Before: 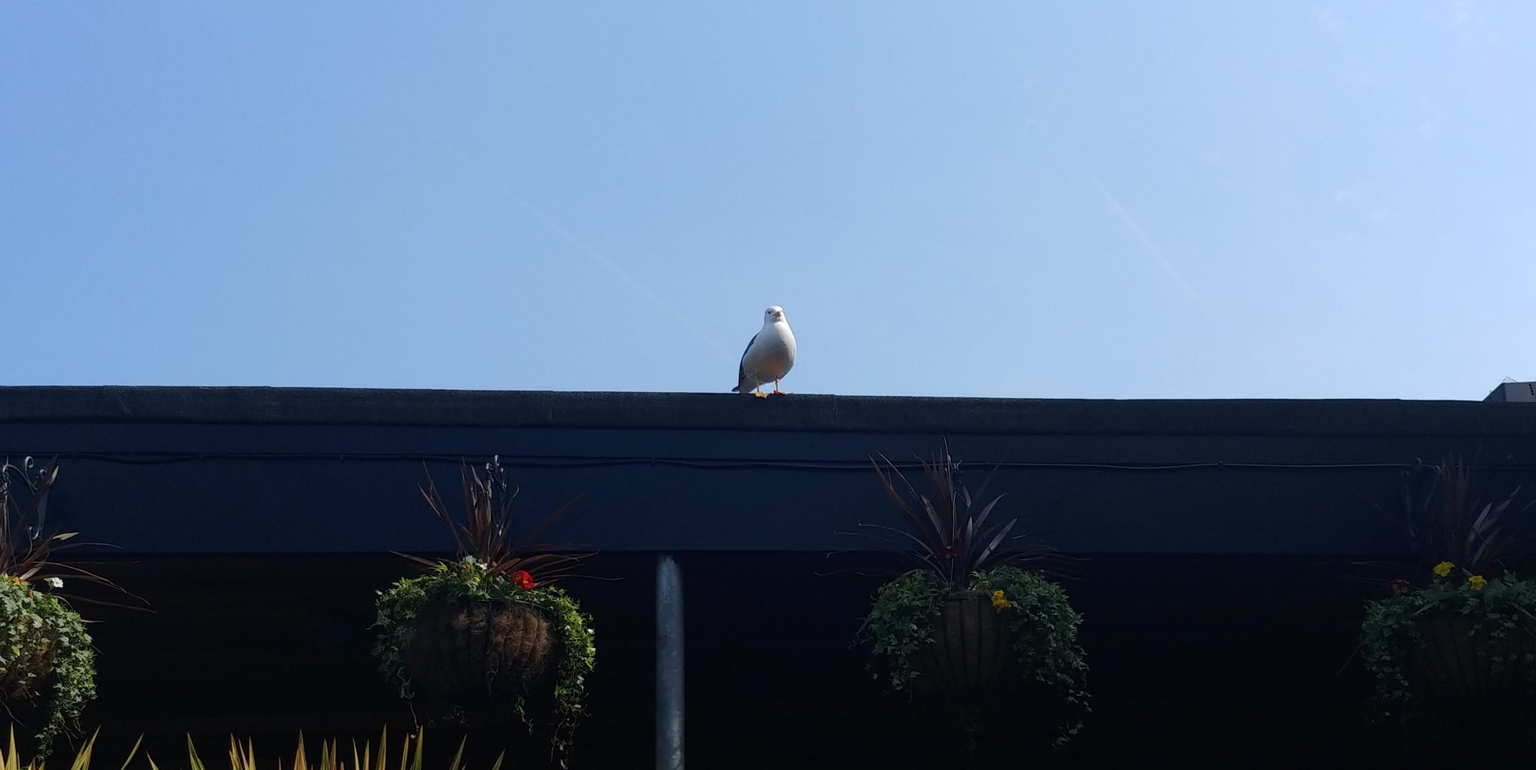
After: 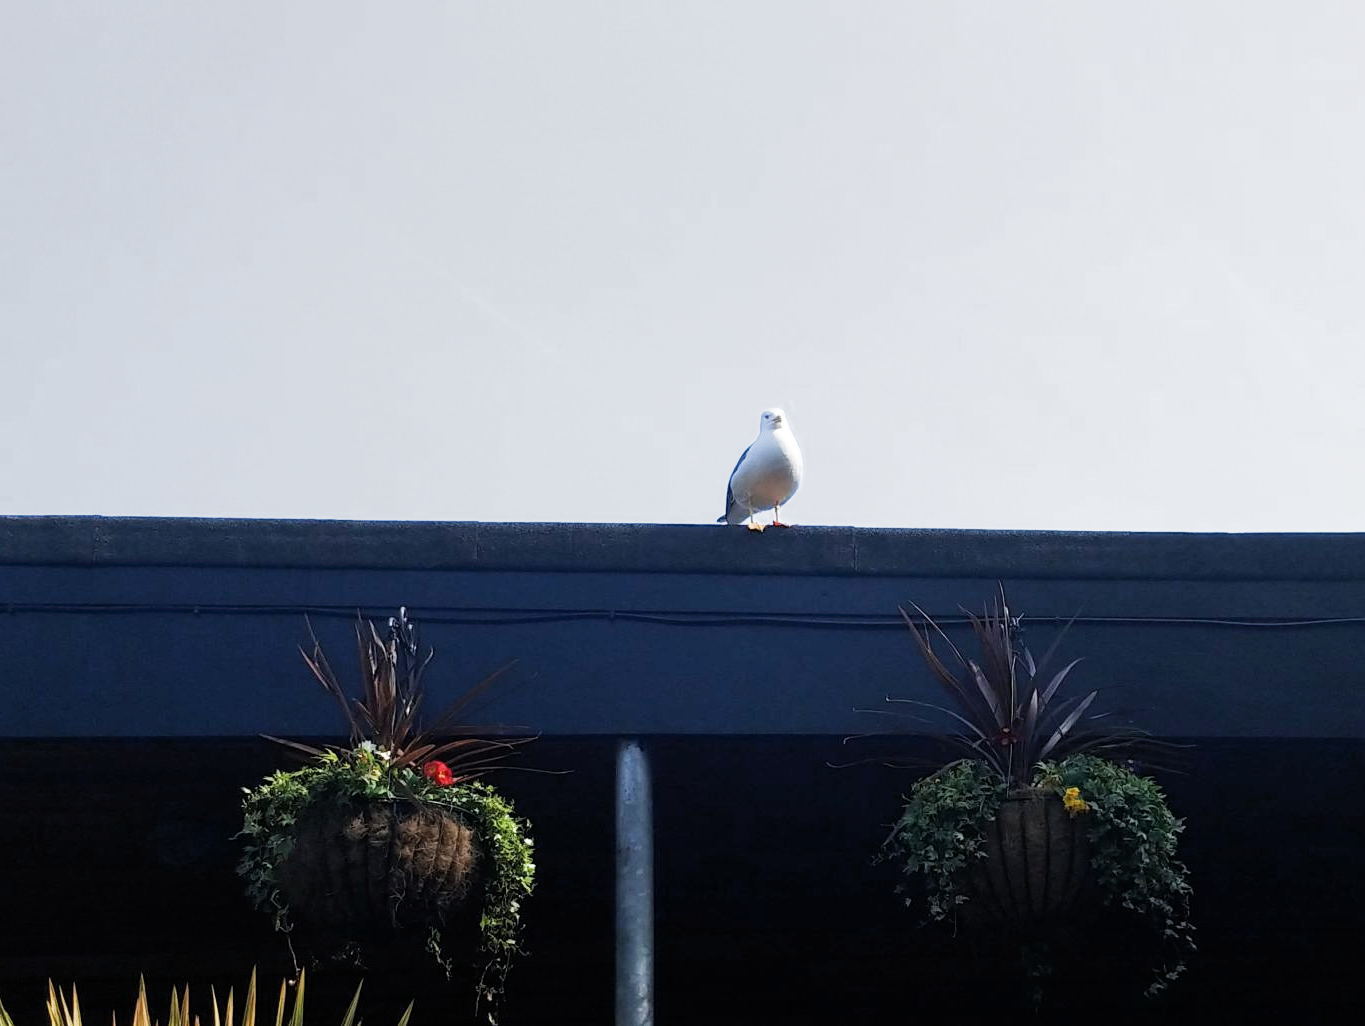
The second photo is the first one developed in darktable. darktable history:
exposure: black level correction 0, exposure 0.5 EV, compensate exposure bias true, compensate highlight preservation false
filmic rgb: middle gray luminance 9.23%, black relative exposure -10.55 EV, white relative exposure 3.45 EV, threshold 6 EV, target black luminance 0%, hardness 5.98, latitude 59.69%, contrast 1.087, highlights saturation mix 5%, shadows ↔ highlights balance 29.23%, add noise in highlights 0, color science v3 (2019), use custom middle-gray values true, iterations of high-quality reconstruction 0, contrast in highlights soft, enable highlight reconstruction true
crop and rotate: left 12.648%, right 20.685%
